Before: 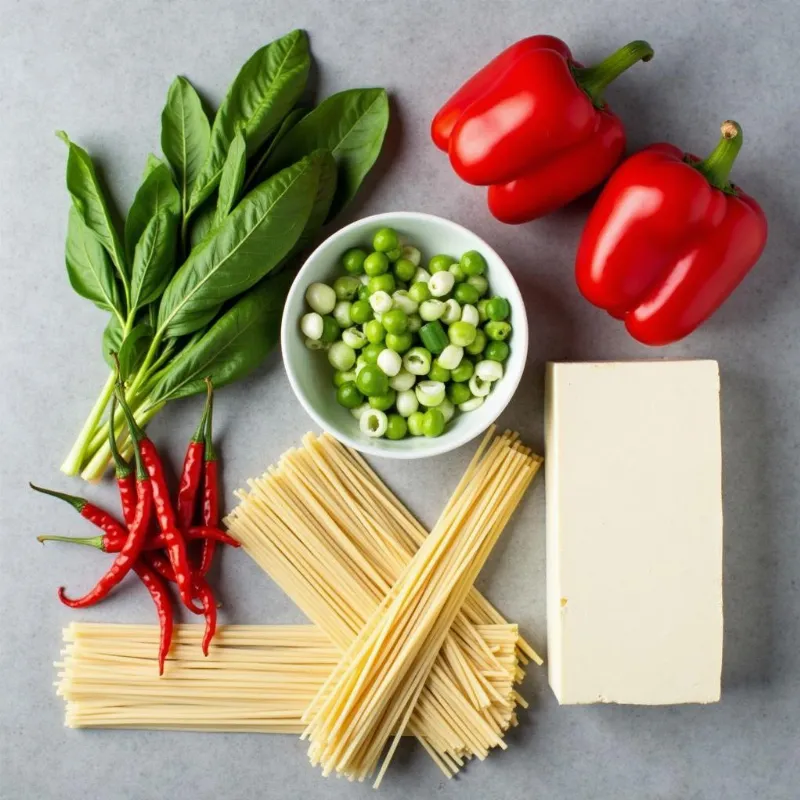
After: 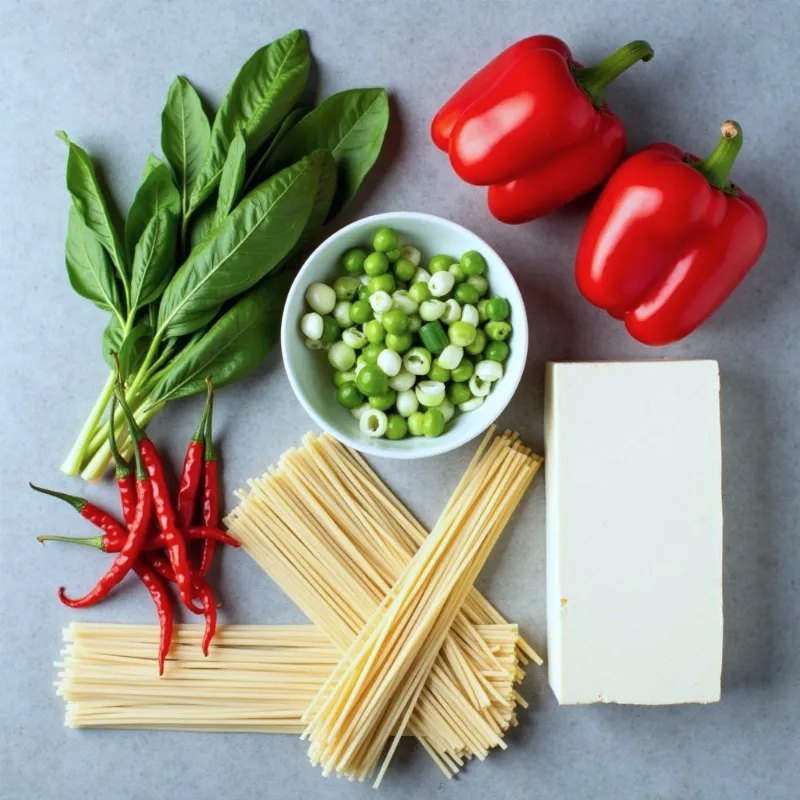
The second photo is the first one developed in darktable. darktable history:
rotate and perspective: crop left 0, crop top 0
color correction: highlights a* -4.18, highlights b* -10.81
